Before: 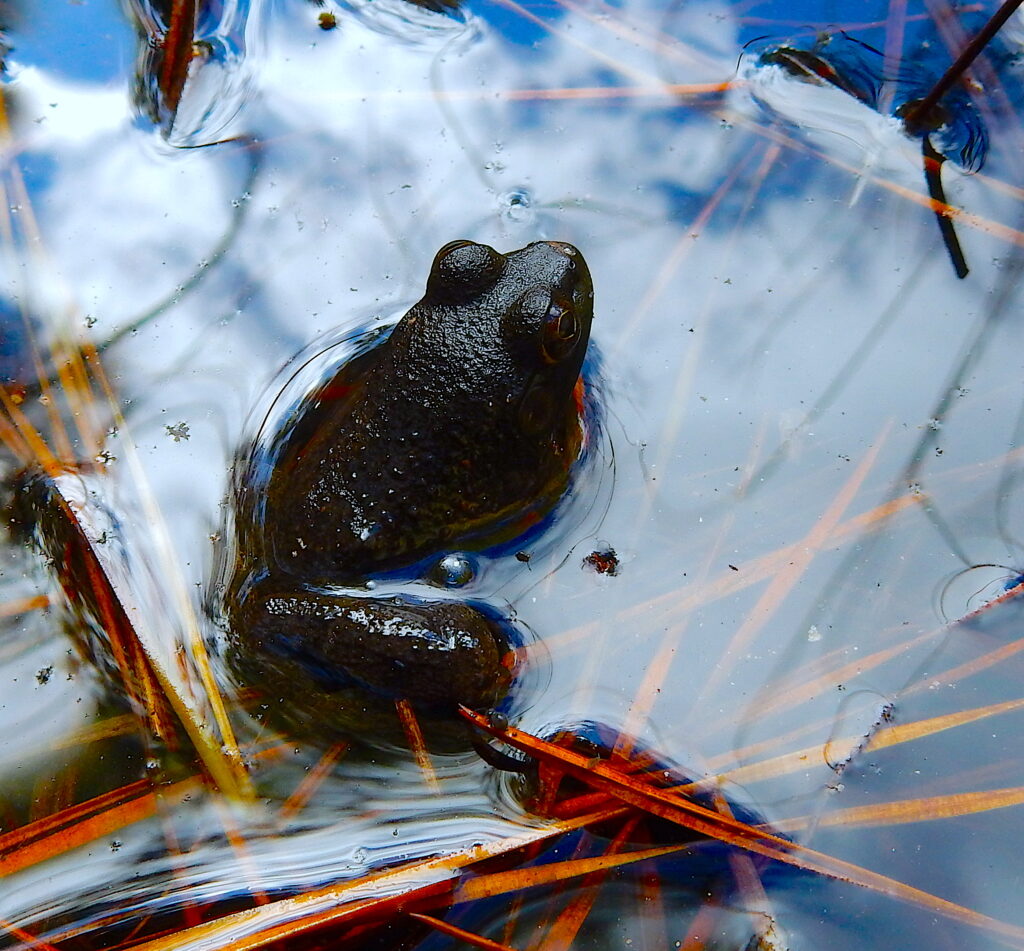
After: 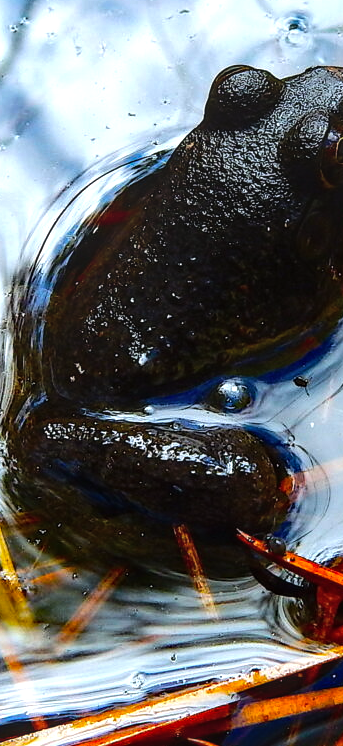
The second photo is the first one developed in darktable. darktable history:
vibrance: on, module defaults
crop and rotate: left 21.77%, top 18.528%, right 44.676%, bottom 2.997%
local contrast: on, module defaults
tone equalizer: -8 EV -0.75 EV, -7 EV -0.7 EV, -6 EV -0.6 EV, -5 EV -0.4 EV, -3 EV 0.4 EV, -2 EV 0.6 EV, -1 EV 0.7 EV, +0 EV 0.75 EV, edges refinement/feathering 500, mask exposure compensation -1.57 EV, preserve details no
